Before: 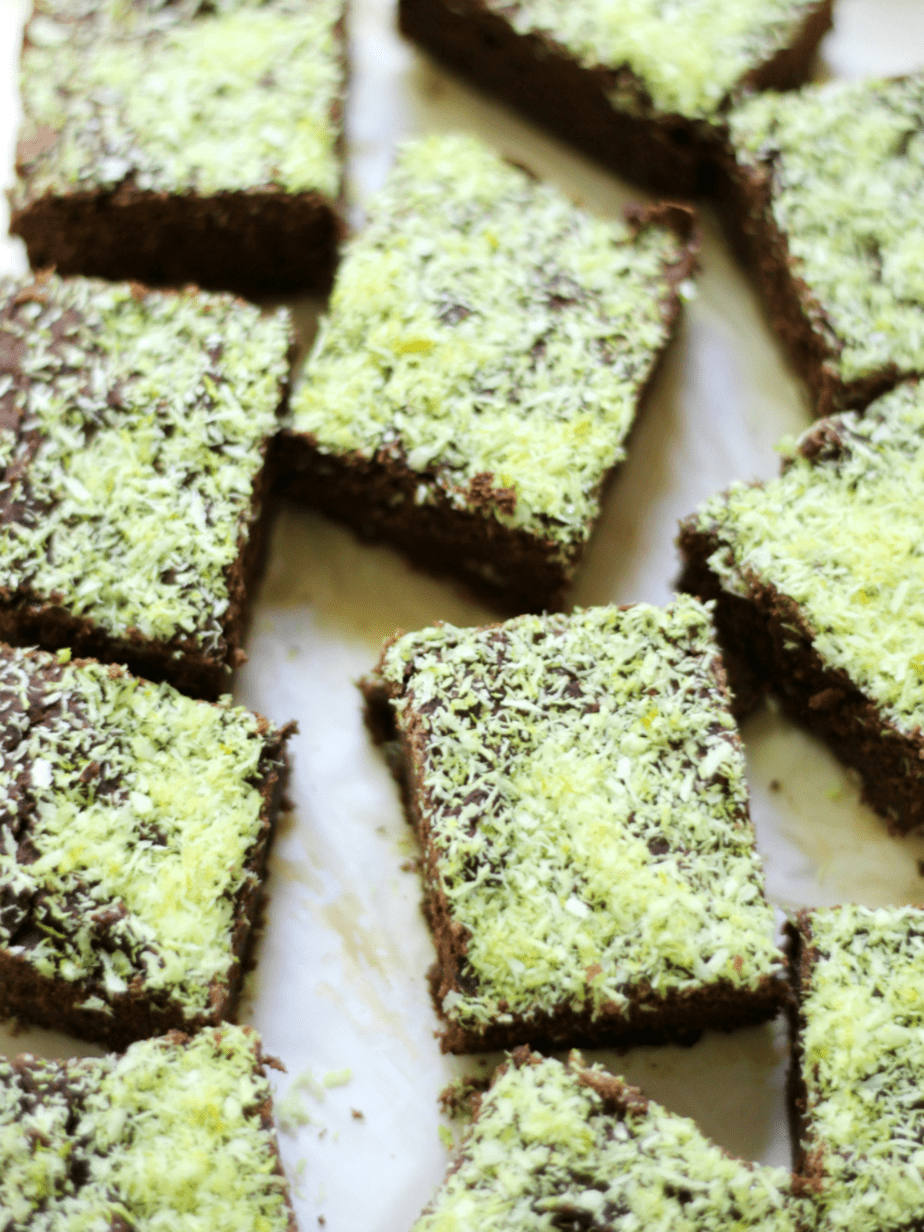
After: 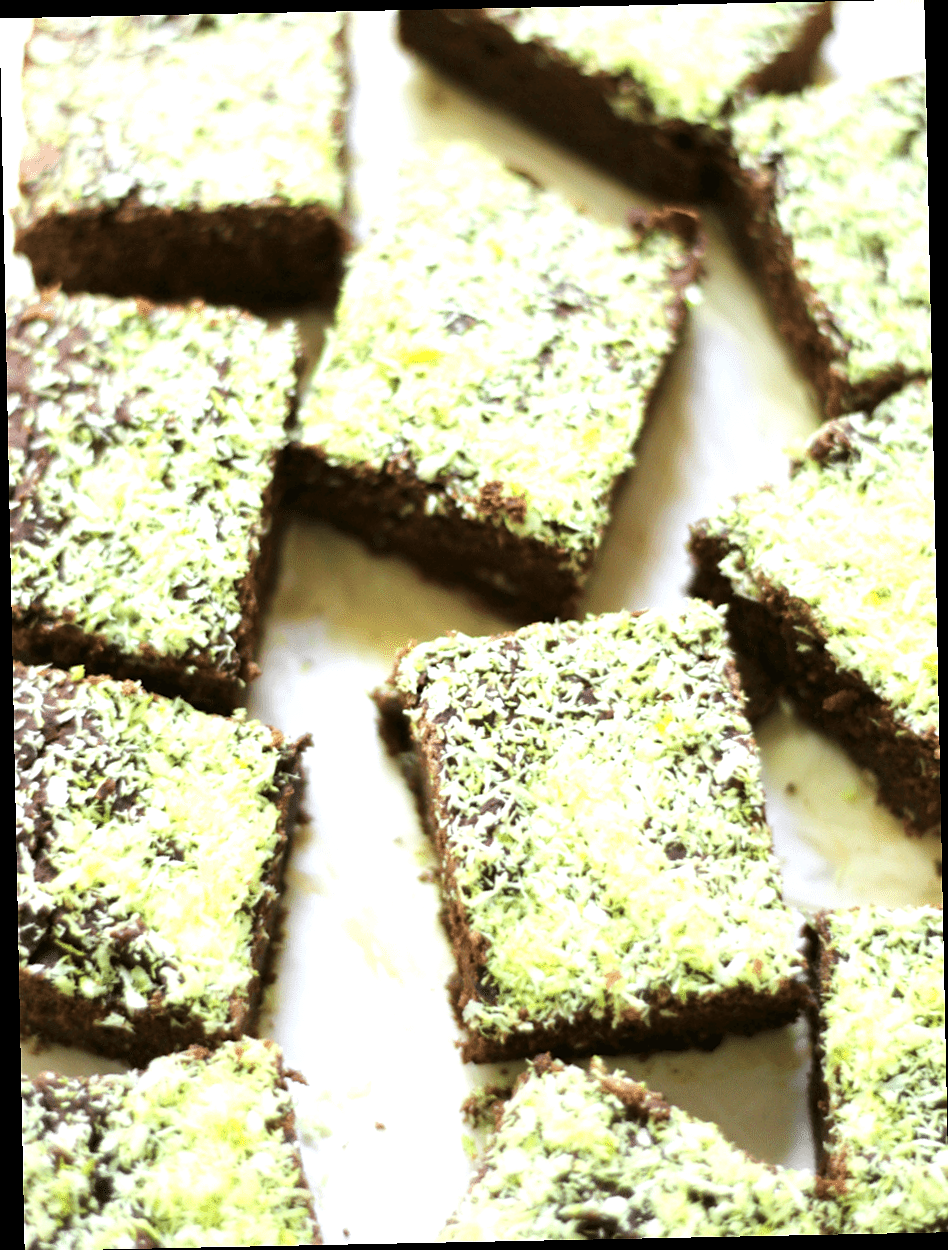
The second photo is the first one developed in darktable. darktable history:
exposure: exposure 0.77 EV, compensate highlight preservation false
sharpen: radius 0.969, amount 0.604
rotate and perspective: rotation -1.17°, automatic cropping off
